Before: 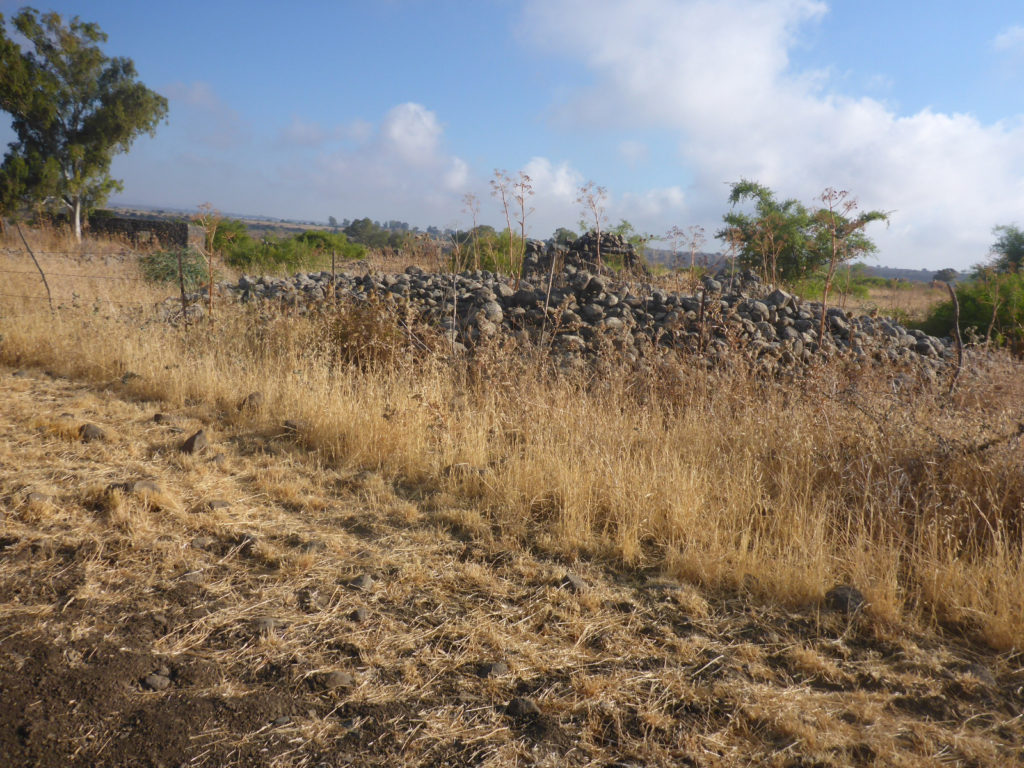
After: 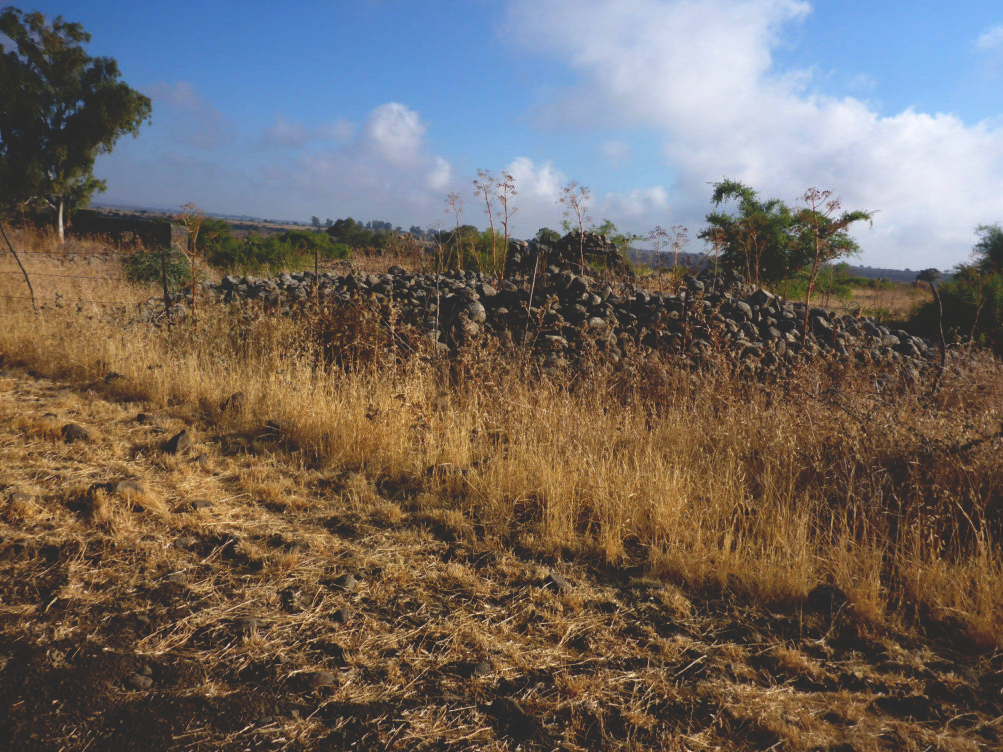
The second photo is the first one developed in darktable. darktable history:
base curve: curves: ch0 [(0, 0.02) (0.083, 0.036) (1, 1)], preserve colors none
crop: left 1.701%, right 0.269%, bottom 2.039%
